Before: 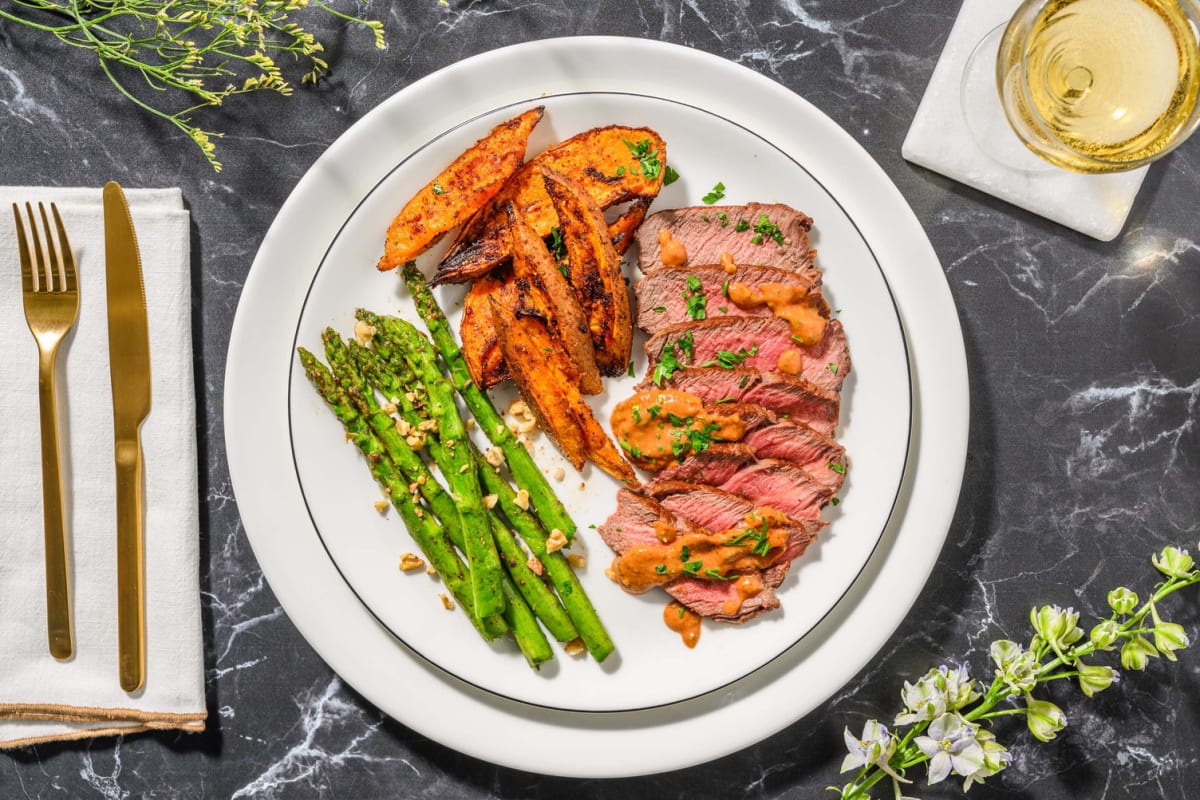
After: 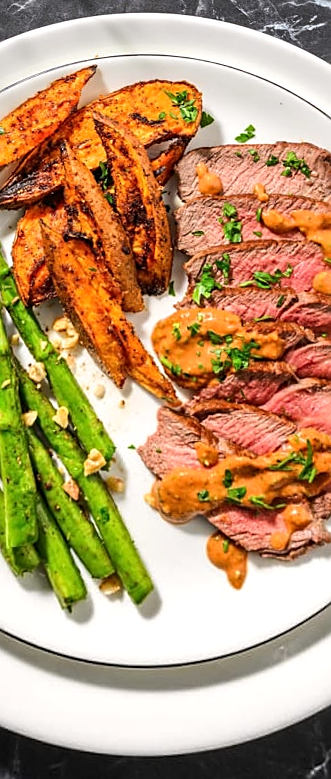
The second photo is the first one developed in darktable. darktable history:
sharpen: on, module defaults
tone equalizer: -8 EV -0.417 EV, -7 EV -0.389 EV, -6 EV -0.333 EV, -5 EV -0.222 EV, -3 EV 0.222 EV, -2 EV 0.333 EV, -1 EV 0.389 EV, +0 EV 0.417 EV, edges refinement/feathering 500, mask exposure compensation -1.57 EV, preserve details no
crop: left 33.36%, right 33.36%
rotate and perspective: rotation 0.72°, lens shift (vertical) -0.352, lens shift (horizontal) -0.051, crop left 0.152, crop right 0.859, crop top 0.019, crop bottom 0.964
exposure: exposure -0.153 EV, compensate highlight preservation false
